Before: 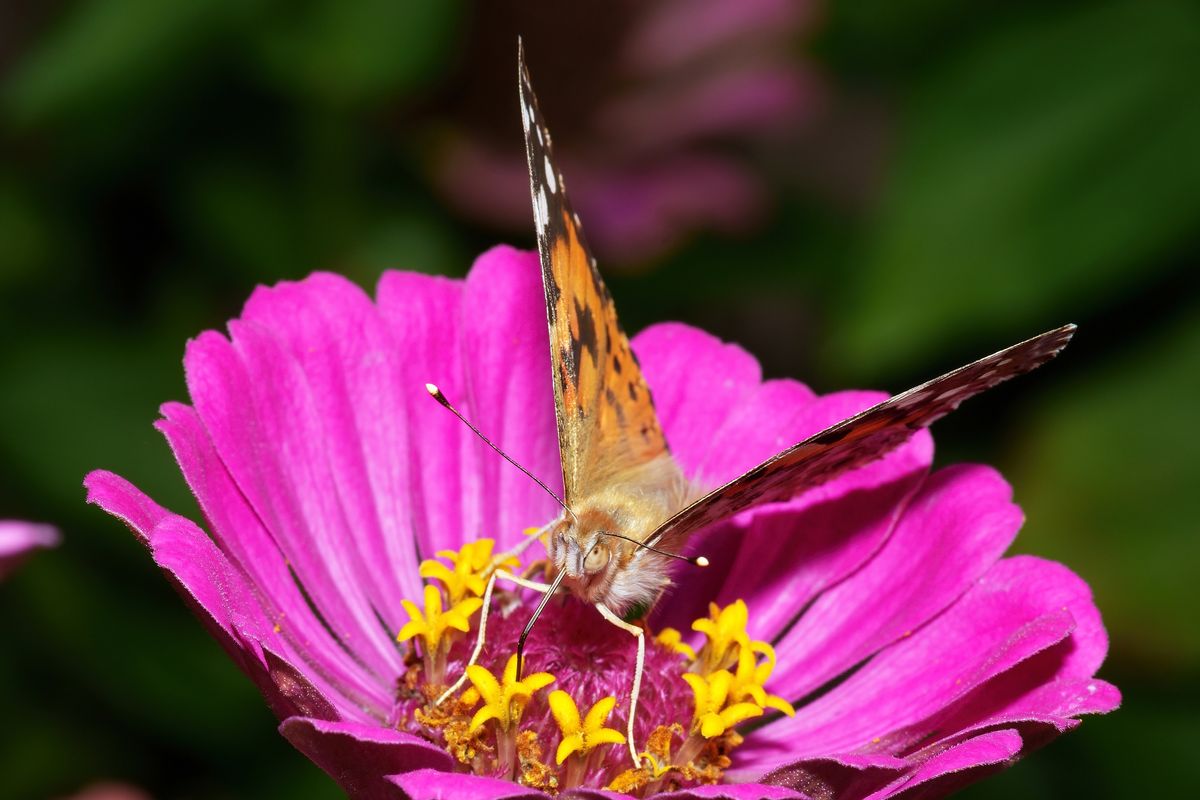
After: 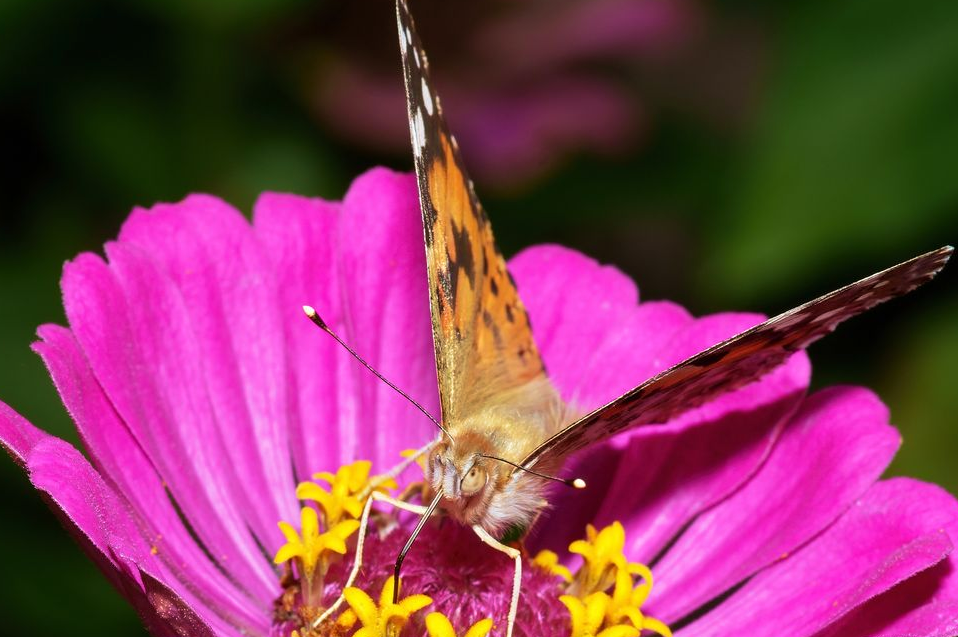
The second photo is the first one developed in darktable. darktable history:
velvia: on, module defaults
crop and rotate: left 10.27%, top 9.8%, right 9.822%, bottom 10.539%
